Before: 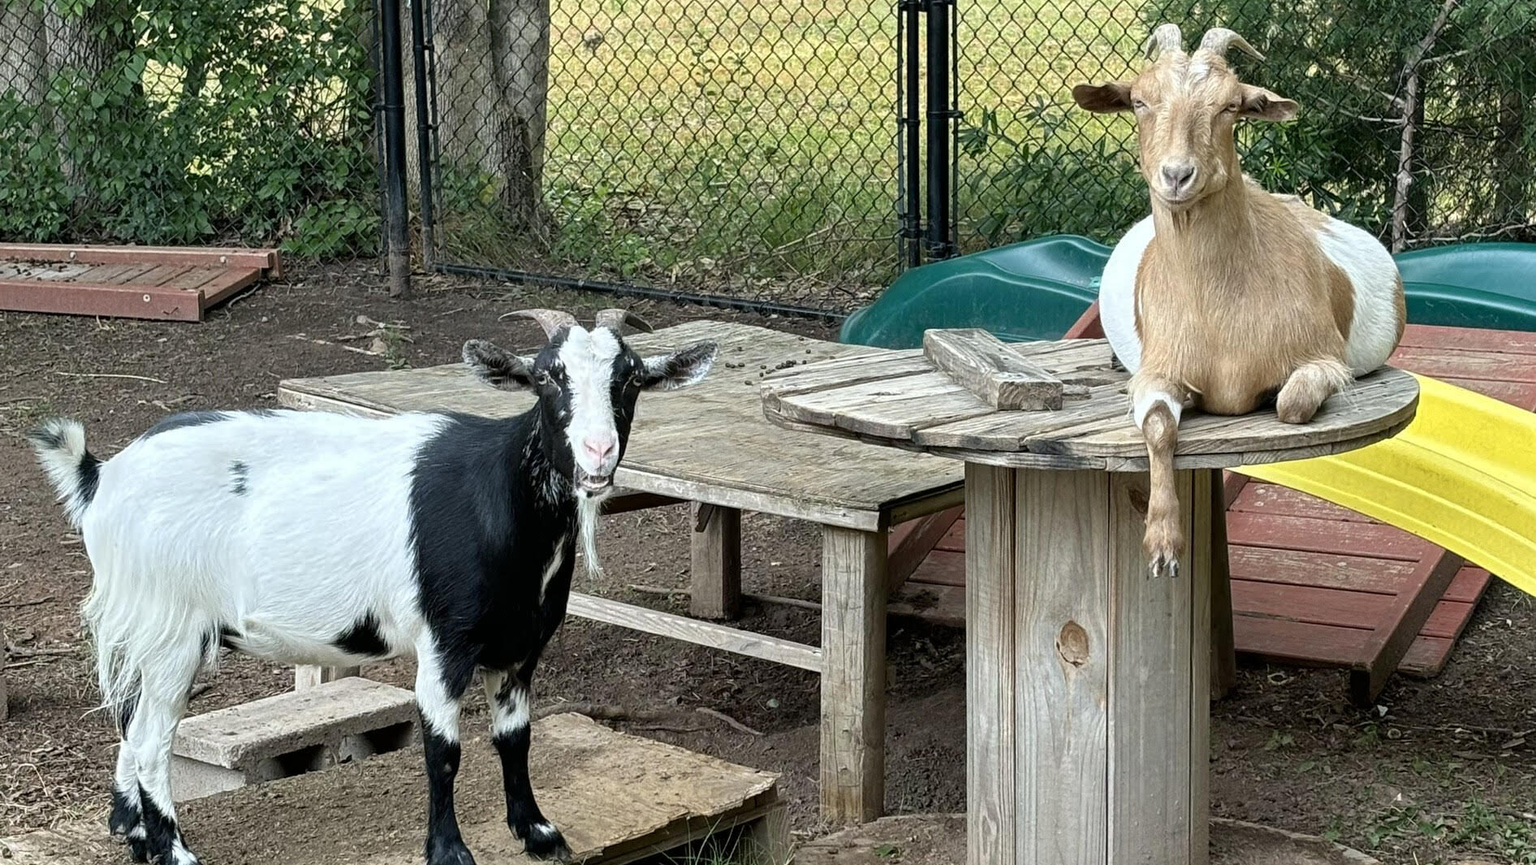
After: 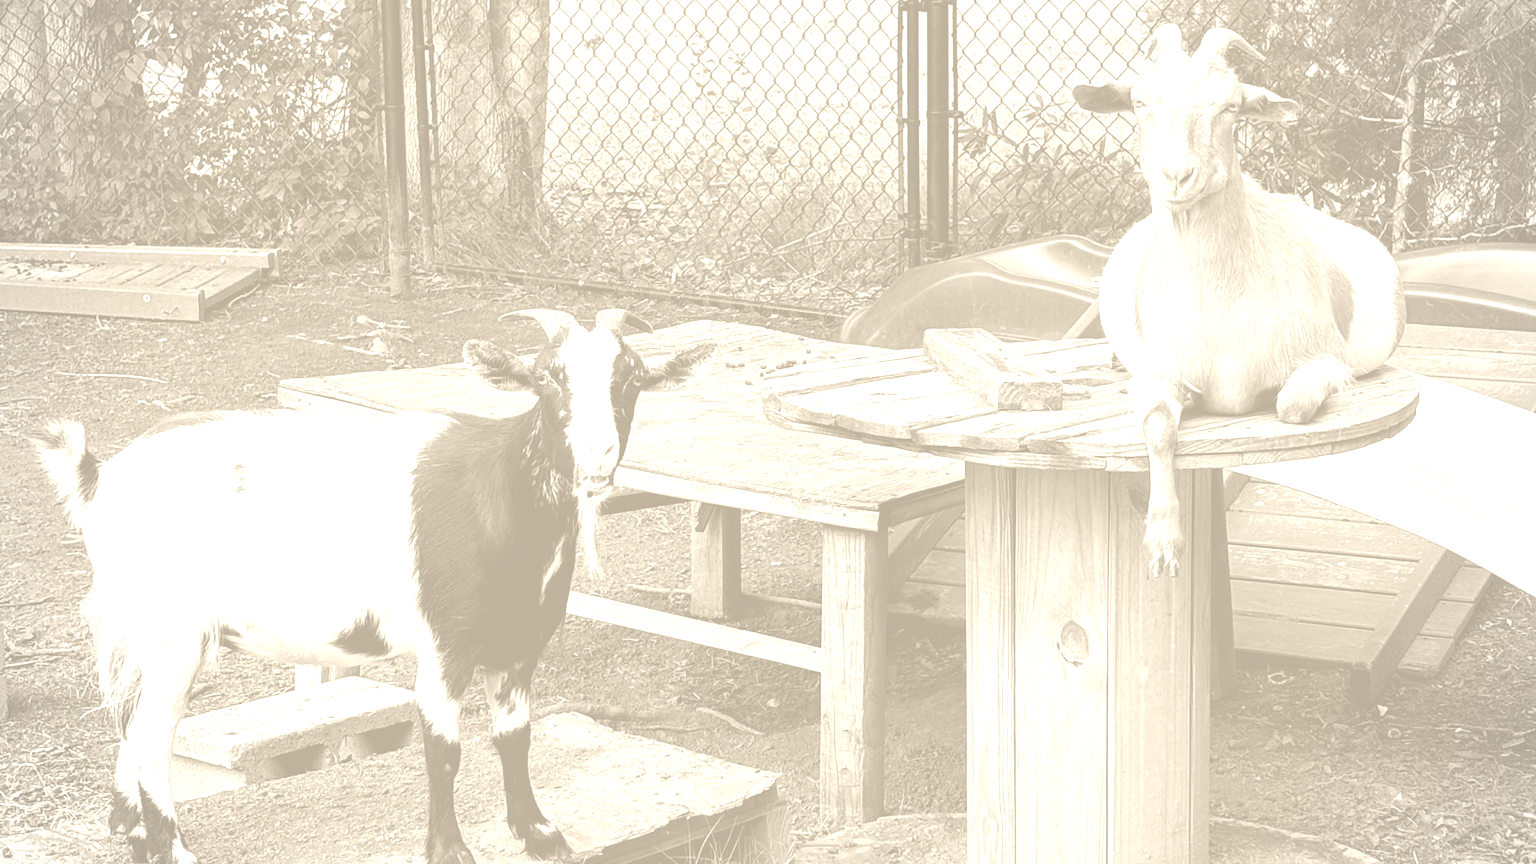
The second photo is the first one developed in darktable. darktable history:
color balance: lift [1.016, 0.983, 1, 1.017], gamma [0.958, 1, 1, 1], gain [0.981, 1.007, 0.993, 1.002], input saturation 118.26%, contrast 13.43%, contrast fulcrum 21.62%, output saturation 82.76%
colorize: hue 36°, saturation 71%, lightness 80.79%
white balance: red 0.978, blue 0.999
color zones: curves: ch0 [(0, 0.5) (0.125, 0.4) (0.25, 0.5) (0.375, 0.4) (0.5, 0.4) (0.625, 0.6) (0.75, 0.6) (0.875, 0.5)]; ch1 [(0, 0.35) (0.125, 0.45) (0.25, 0.35) (0.375, 0.35) (0.5, 0.35) (0.625, 0.35) (0.75, 0.45) (0.875, 0.35)]; ch2 [(0, 0.6) (0.125, 0.5) (0.25, 0.5) (0.375, 0.6) (0.5, 0.6) (0.625, 0.5) (0.75, 0.5) (0.875, 0.5)]
vignetting: fall-off radius 93.87%
